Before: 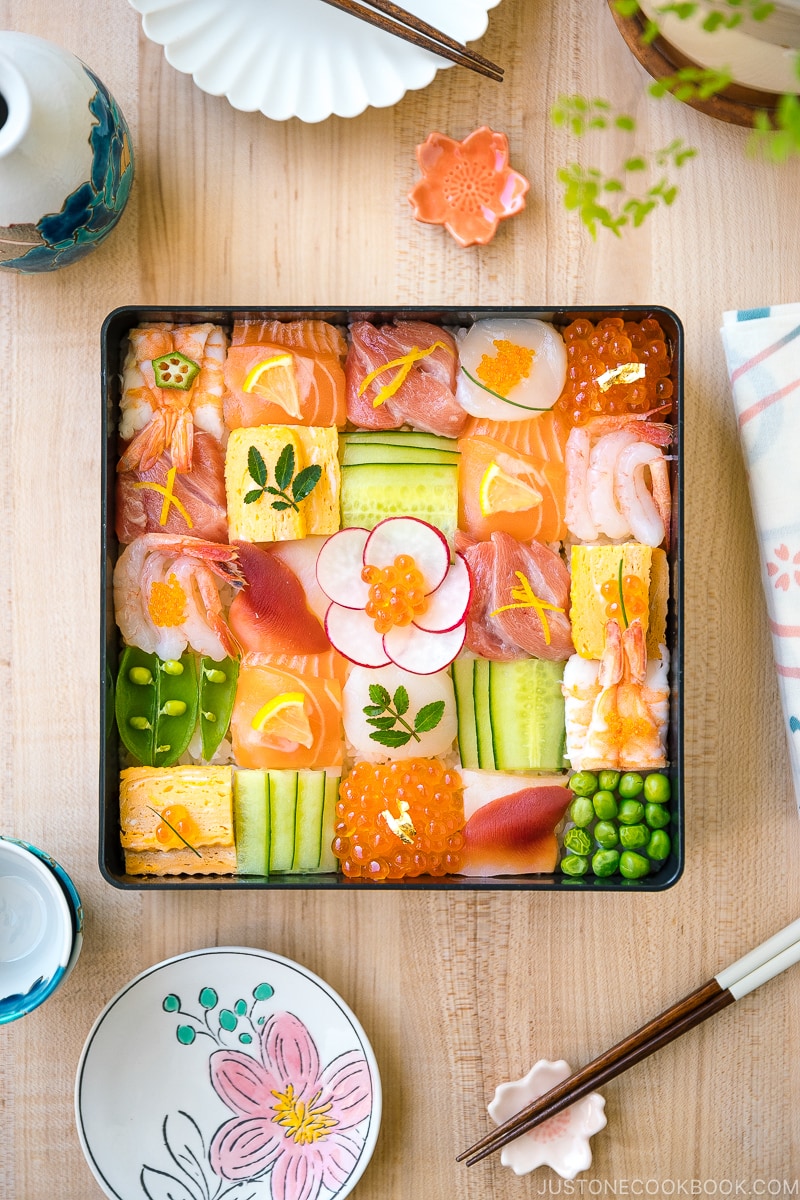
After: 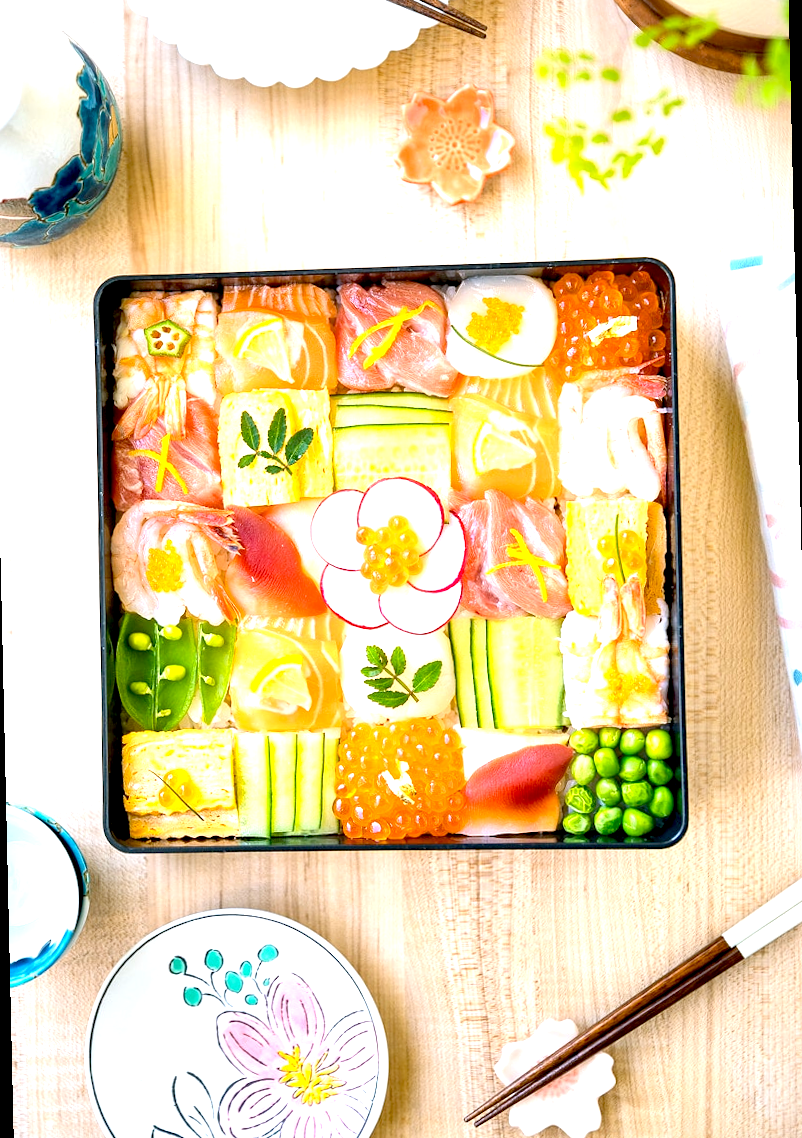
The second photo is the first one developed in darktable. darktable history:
exposure: black level correction 0.011, exposure 1.088 EV, compensate exposure bias true, compensate highlight preservation false
rotate and perspective: rotation -1.32°, lens shift (horizontal) -0.031, crop left 0.015, crop right 0.985, crop top 0.047, crop bottom 0.982
white balance: red 0.976, blue 1.04
